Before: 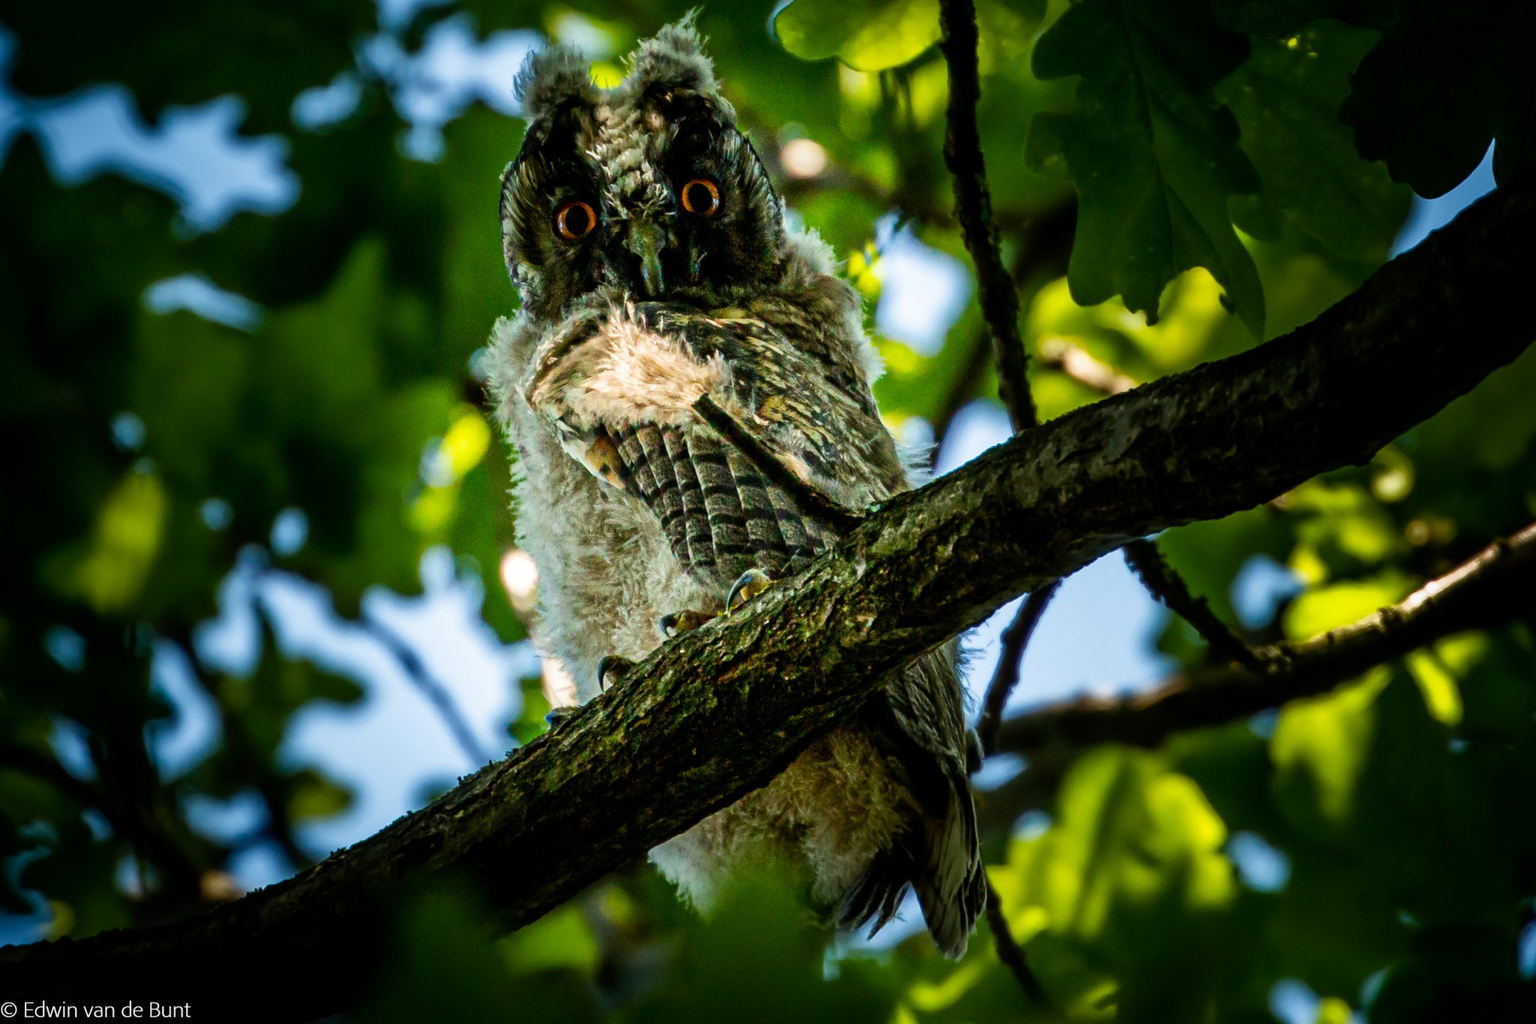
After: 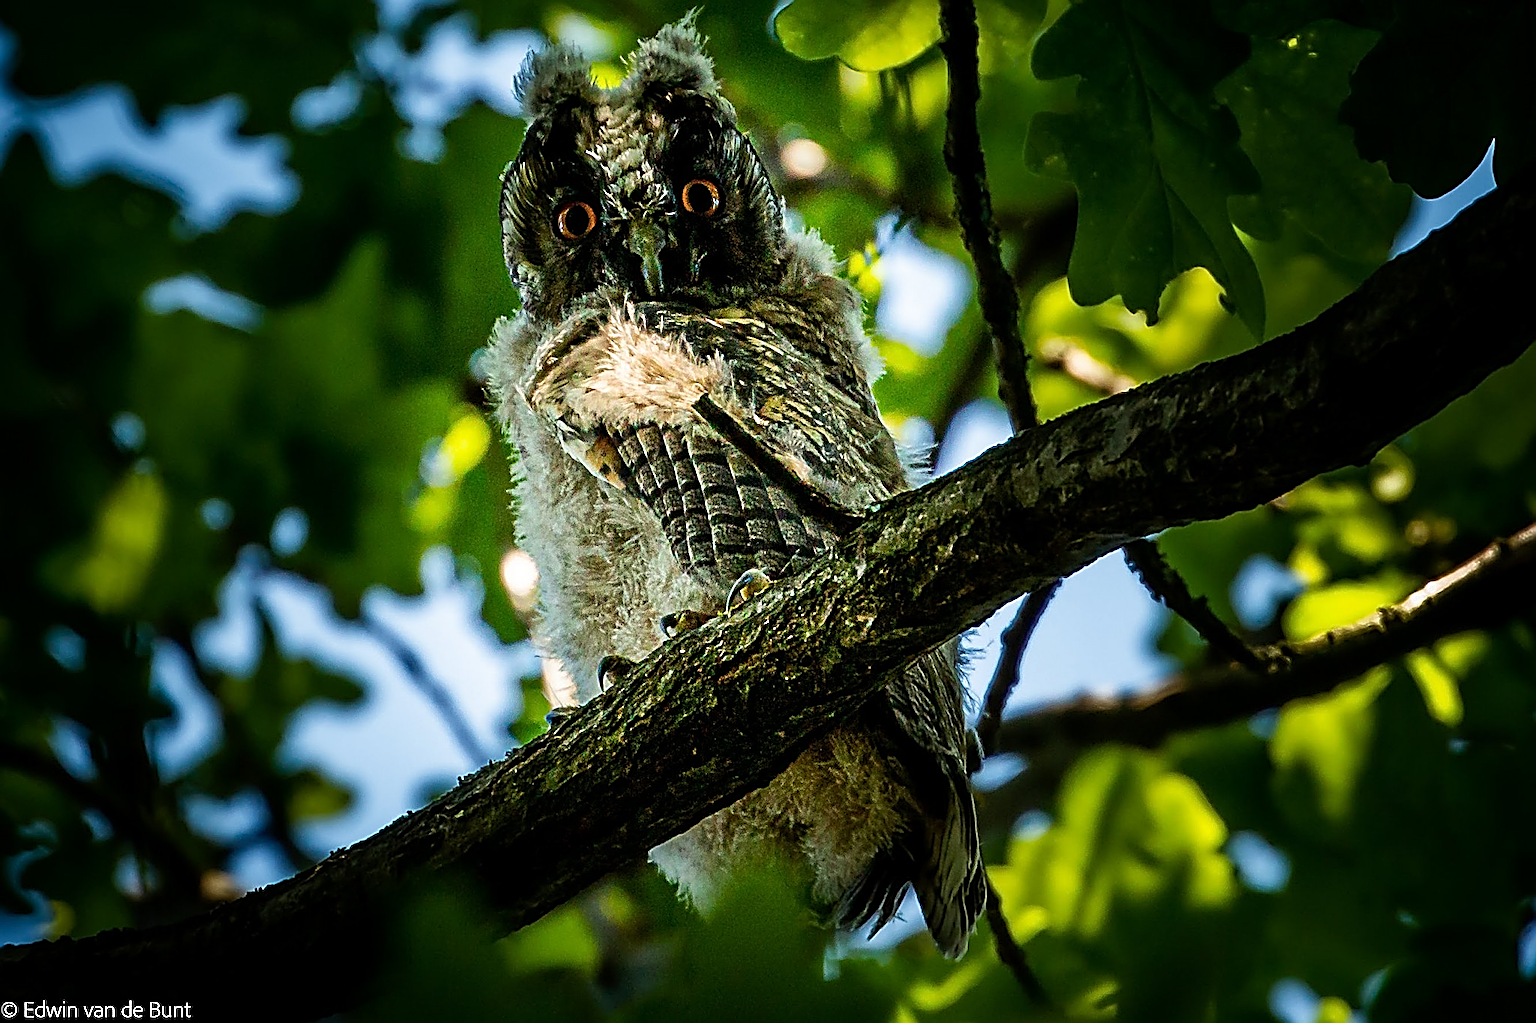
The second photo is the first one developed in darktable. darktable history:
sharpen: amount 1.862
